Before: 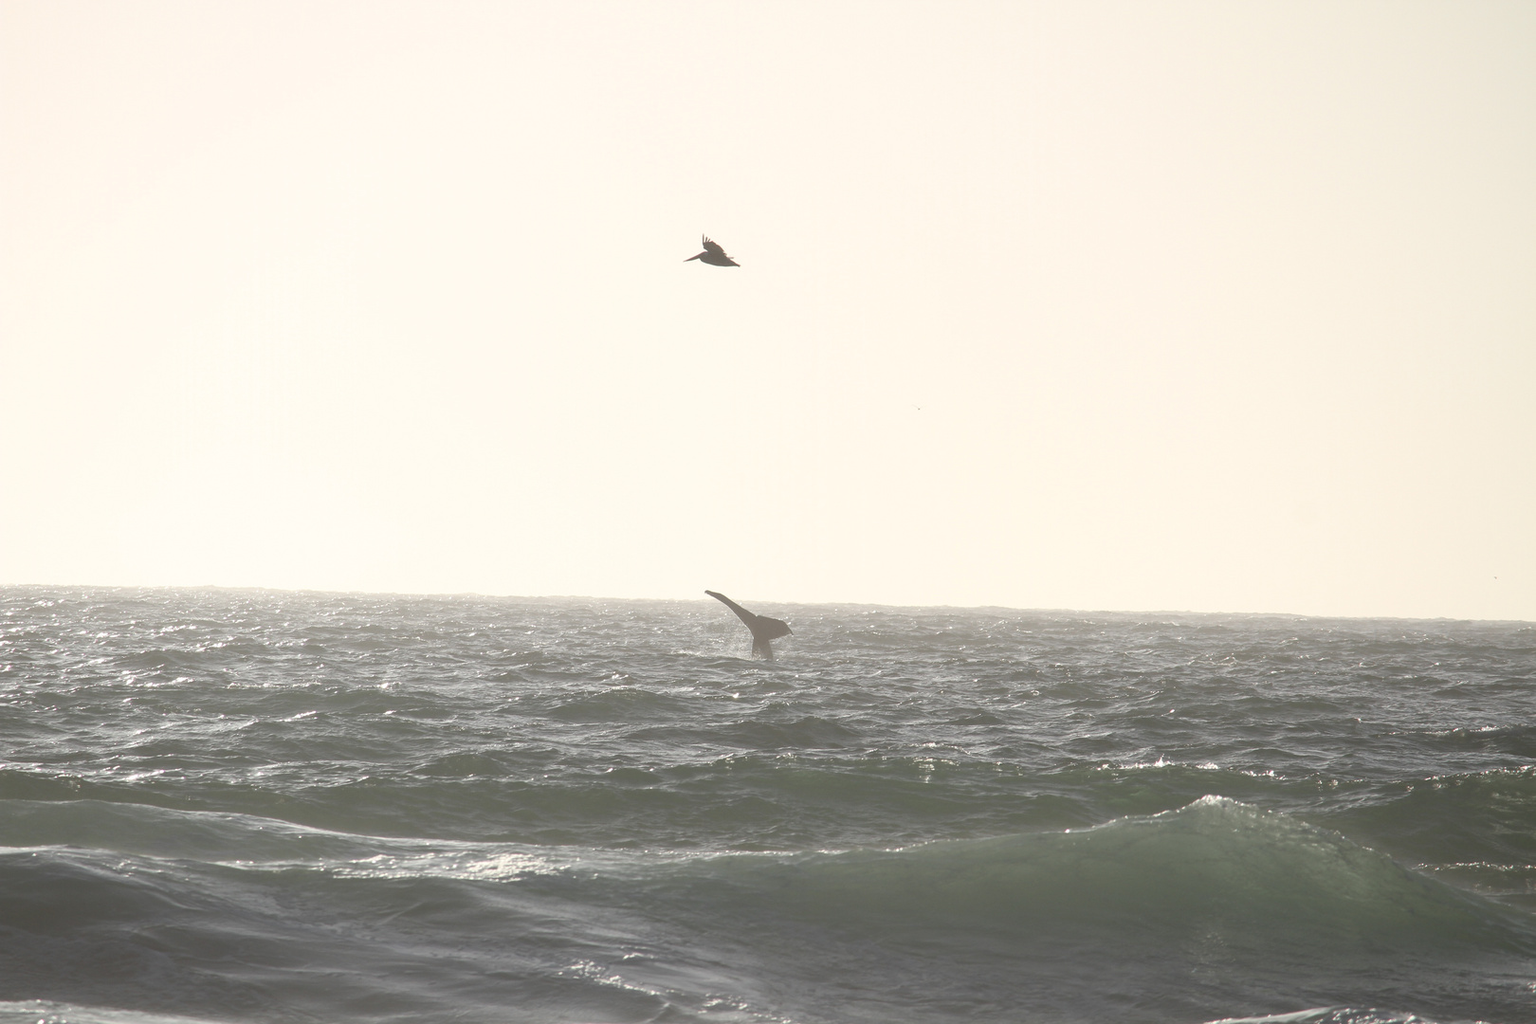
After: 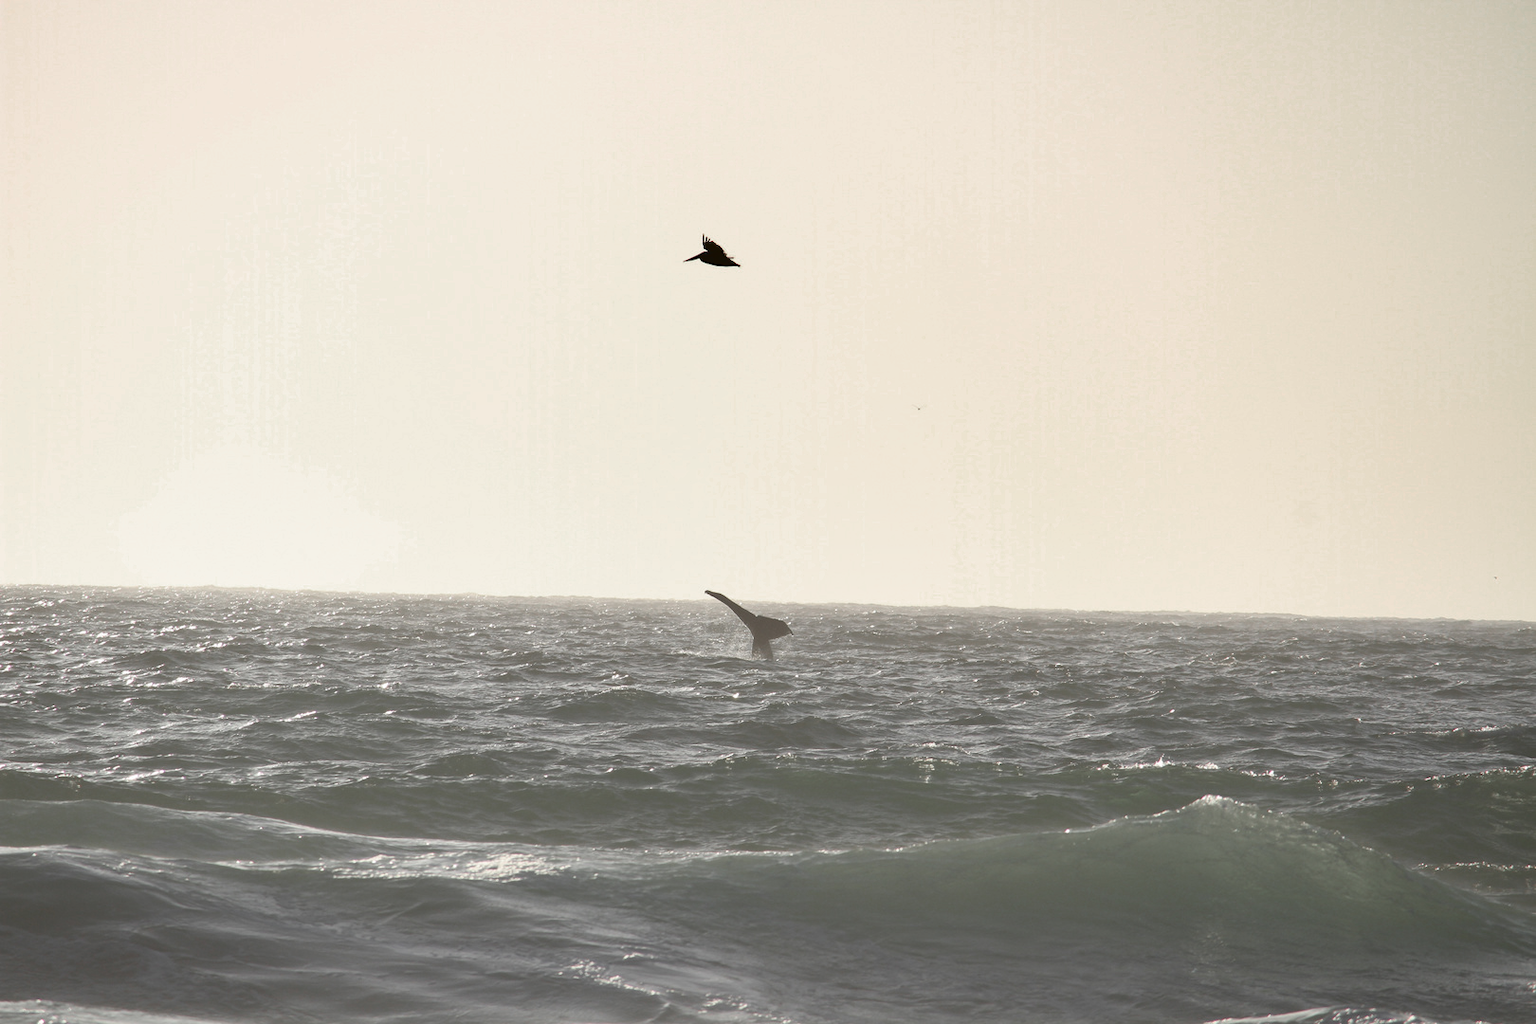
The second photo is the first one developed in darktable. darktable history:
shadows and highlights: soften with gaussian
color zones: curves: ch0 [(0, 0.48) (0.209, 0.398) (0.305, 0.332) (0.429, 0.493) (0.571, 0.5) (0.714, 0.5) (0.857, 0.5) (1, 0.48)]; ch1 [(0, 0.633) (0.143, 0.586) (0.286, 0.489) (0.429, 0.448) (0.571, 0.31) (0.714, 0.335) (0.857, 0.492) (1, 0.633)]; ch2 [(0, 0.448) (0.143, 0.498) (0.286, 0.5) (0.429, 0.5) (0.571, 0.5) (0.714, 0.5) (0.857, 0.5) (1, 0.448)]
contrast brightness saturation: saturation -0.1
